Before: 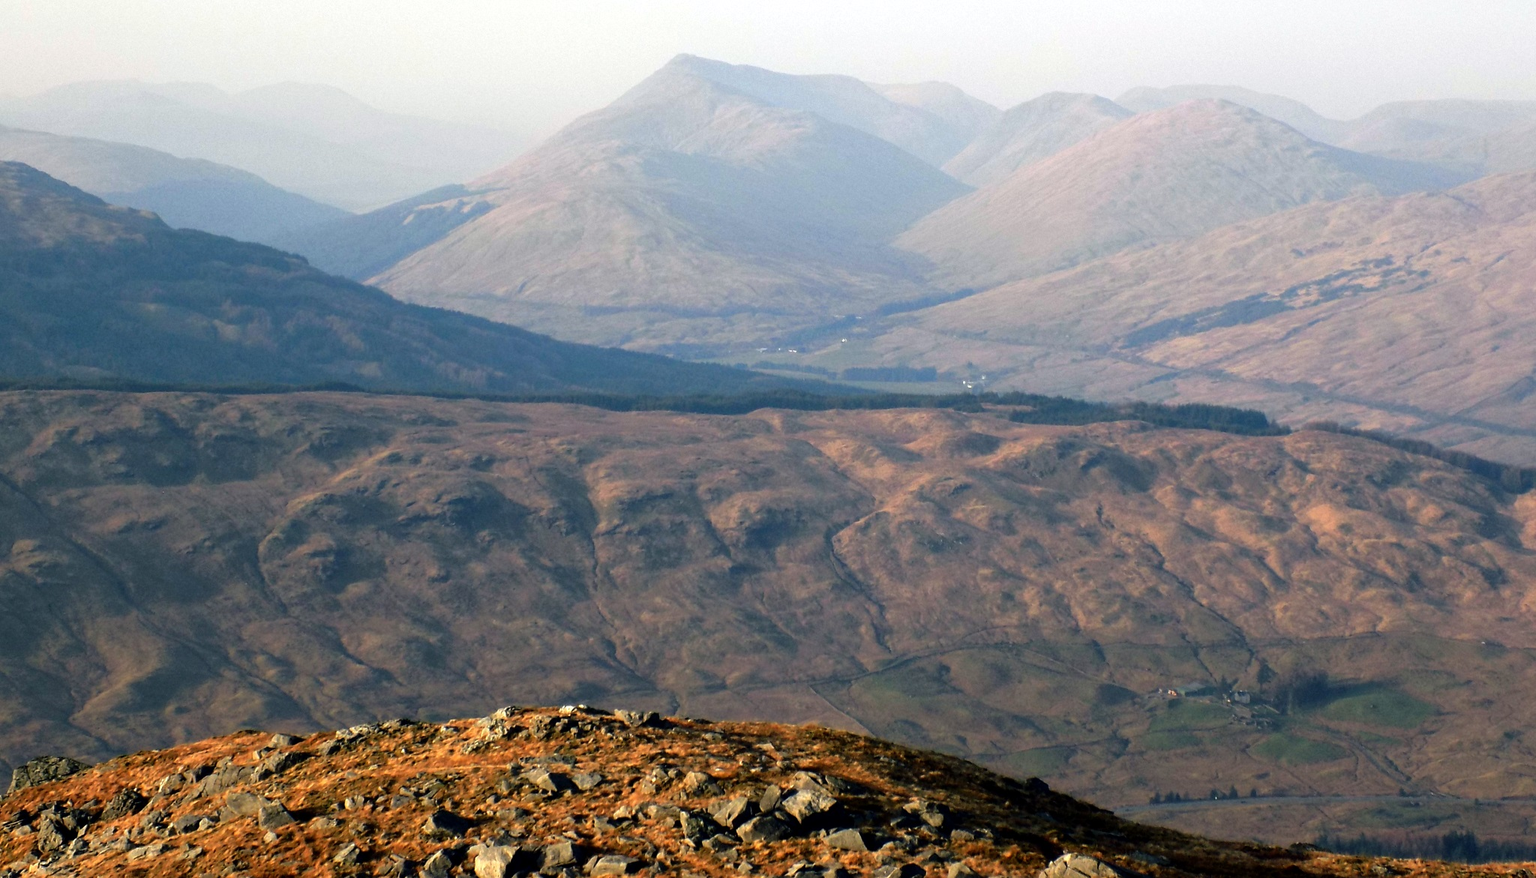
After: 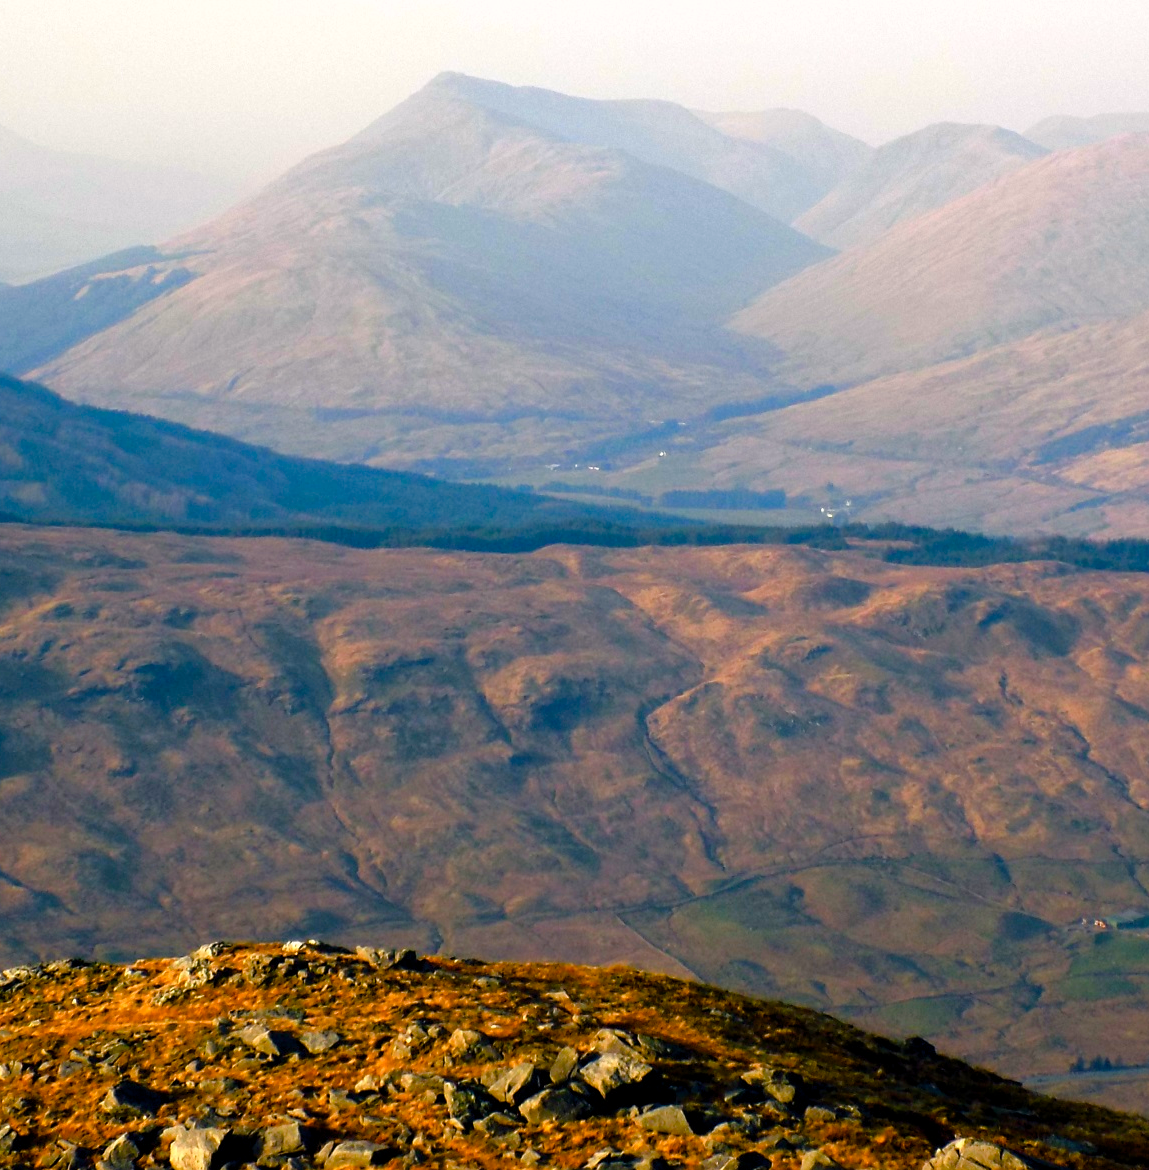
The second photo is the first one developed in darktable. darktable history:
color balance rgb: highlights gain › chroma 1.1%, highlights gain › hue 60.13°, linear chroma grading › global chroma 9.659%, perceptual saturation grading › global saturation 0.233%, perceptual saturation grading › mid-tones 6.33%, perceptual saturation grading › shadows 71.312%, global vibrance 15.068%
crop and rotate: left 22.646%, right 21.229%
